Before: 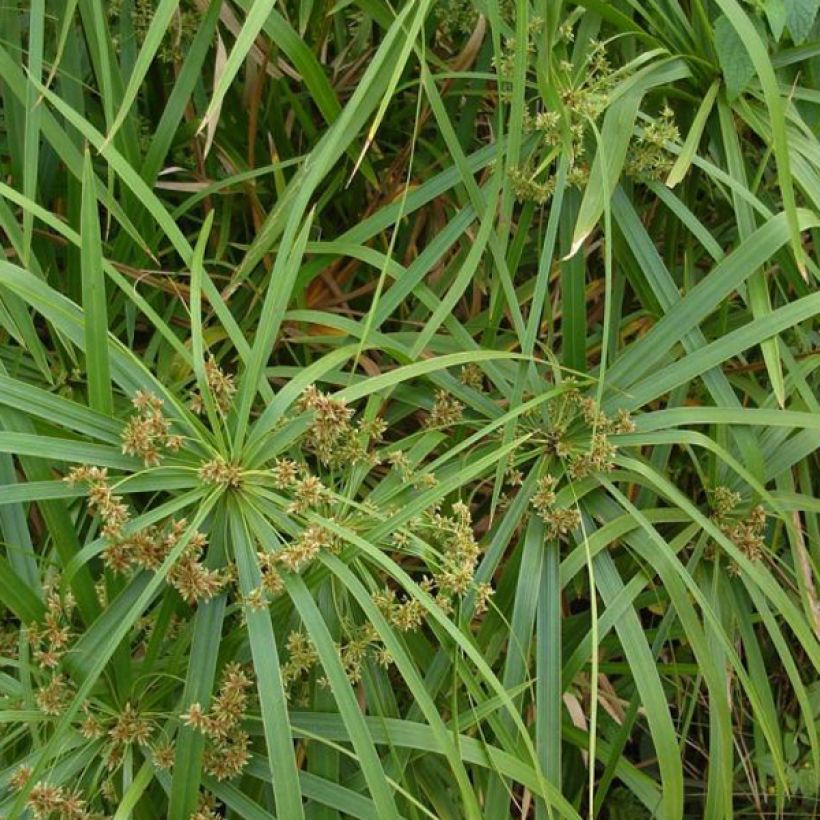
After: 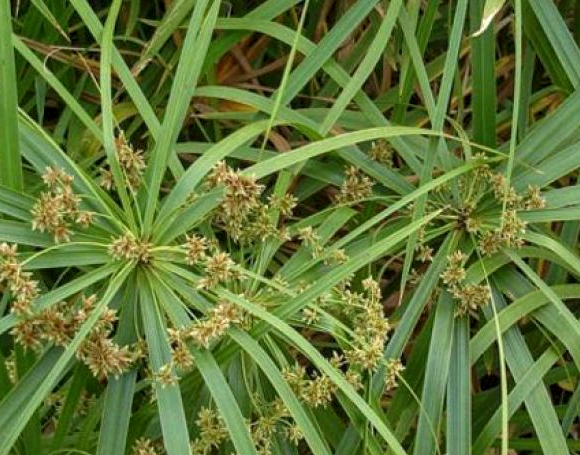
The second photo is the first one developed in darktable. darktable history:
crop: left 11.011%, top 27.376%, right 18.247%, bottom 17.093%
local contrast: on, module defaults
